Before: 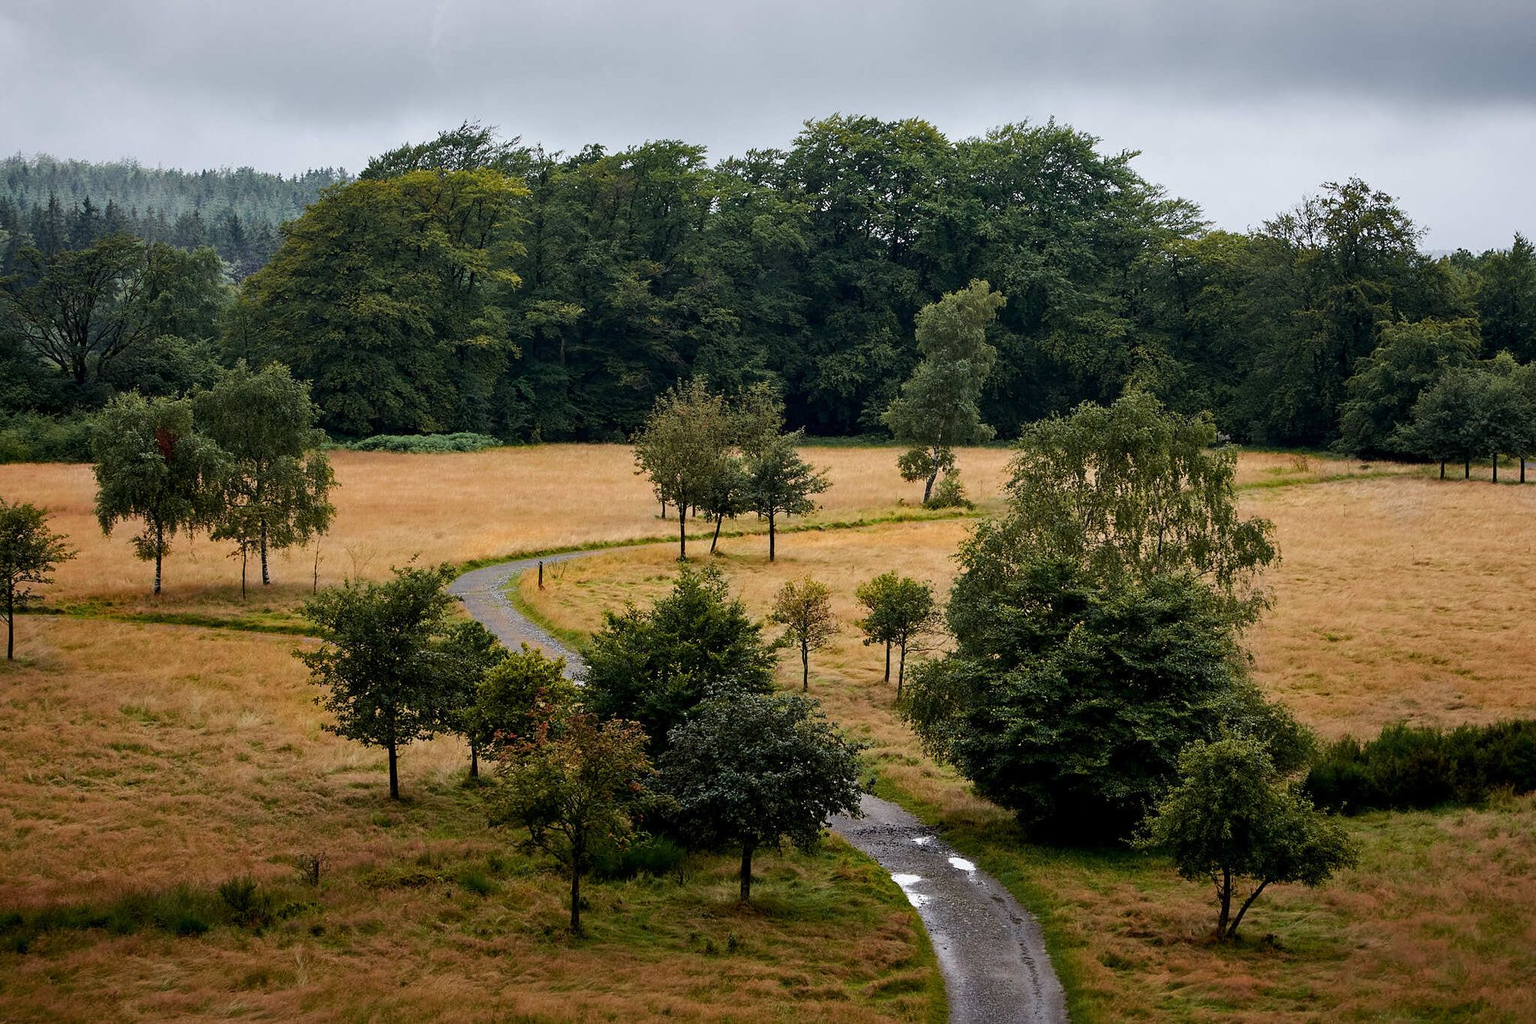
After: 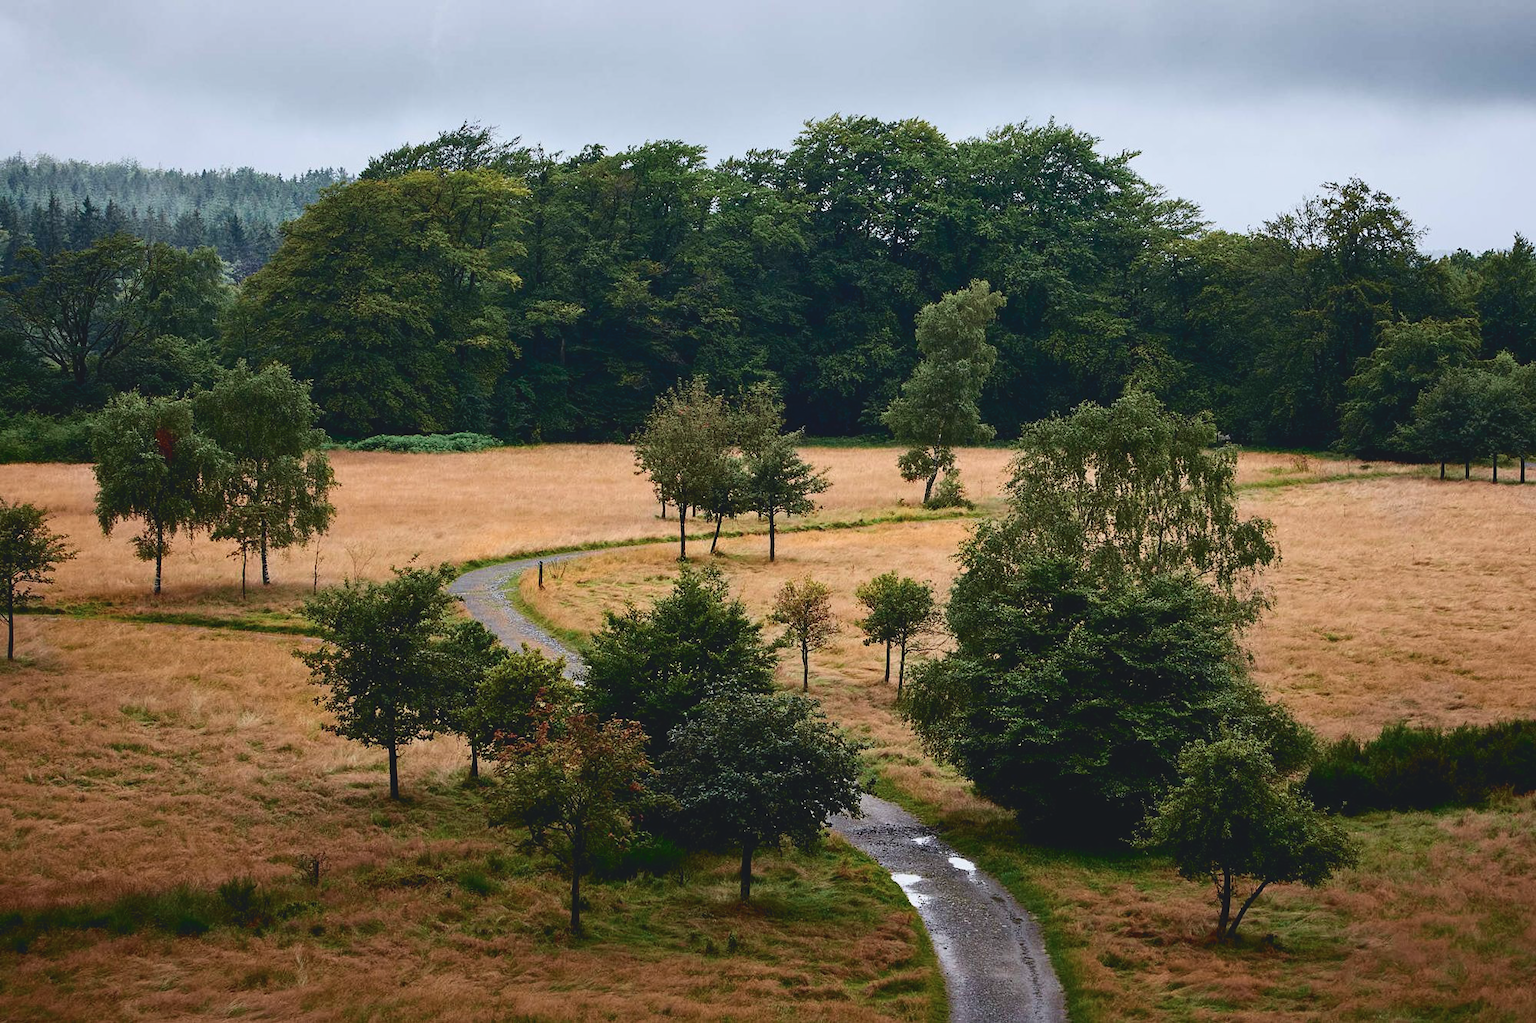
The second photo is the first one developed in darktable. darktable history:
tone curve: curves: ch0 [(0, 0.084) (0.155, 0.169) (0.46, 0.466) (0.751, 0.788) (1, 0.961)]; ch1 [(0, 0) (0.43, 0.408) (0.476, 0.469) (0.505, 0.503) (0.553, 0.563) (0.592, 0.581) (0.631, 0.625) (1, 1)]; ch2 [(0, 0) (0.505, 0.495) (0.55, 0.557) (0.583, 0.573) (1, 1)], color space Lab, independent channels, preserve colors none
